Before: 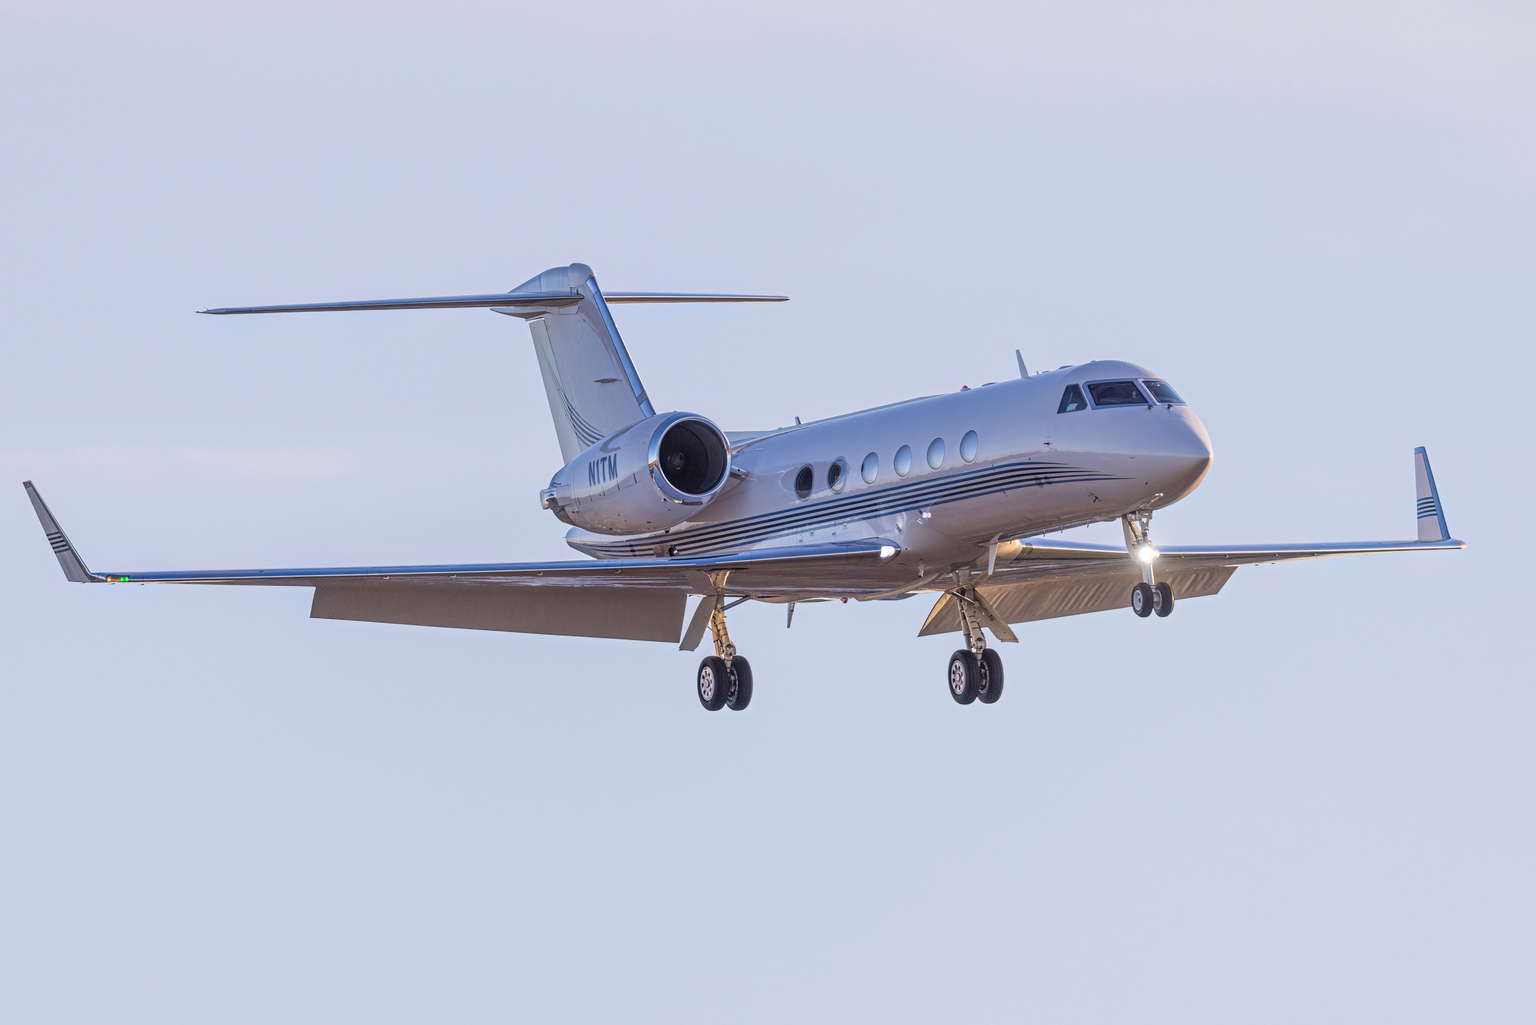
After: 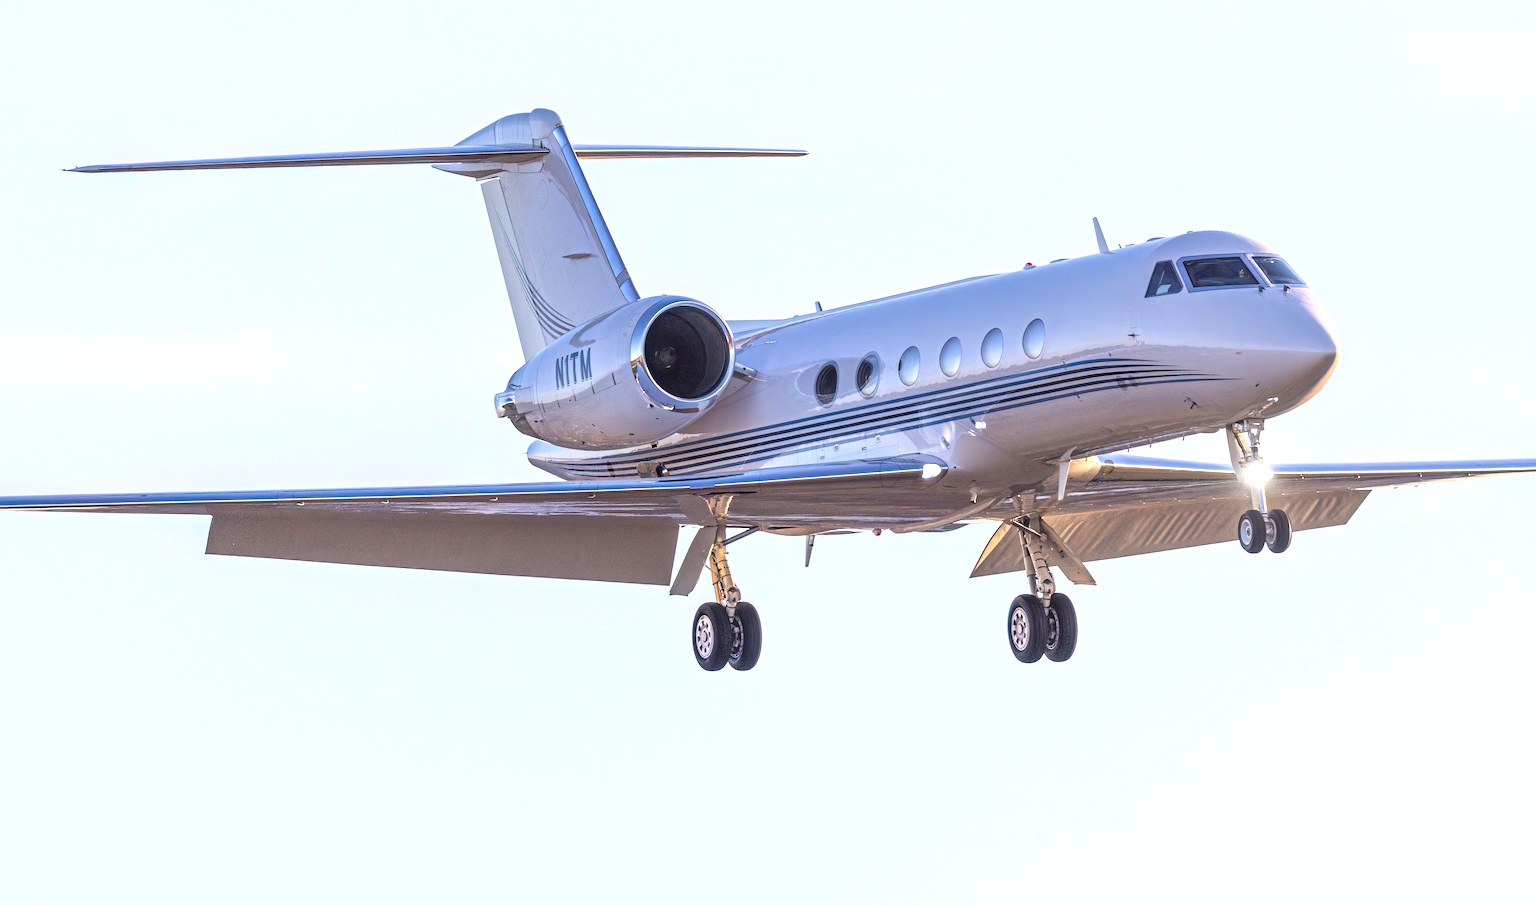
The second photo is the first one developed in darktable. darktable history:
exposure: black level correction 0, exposure 0.694 EV, compensate highlight preservation false
crop: left 9.582%, top 17.301%, right 10.885%, bottom 12.341%
